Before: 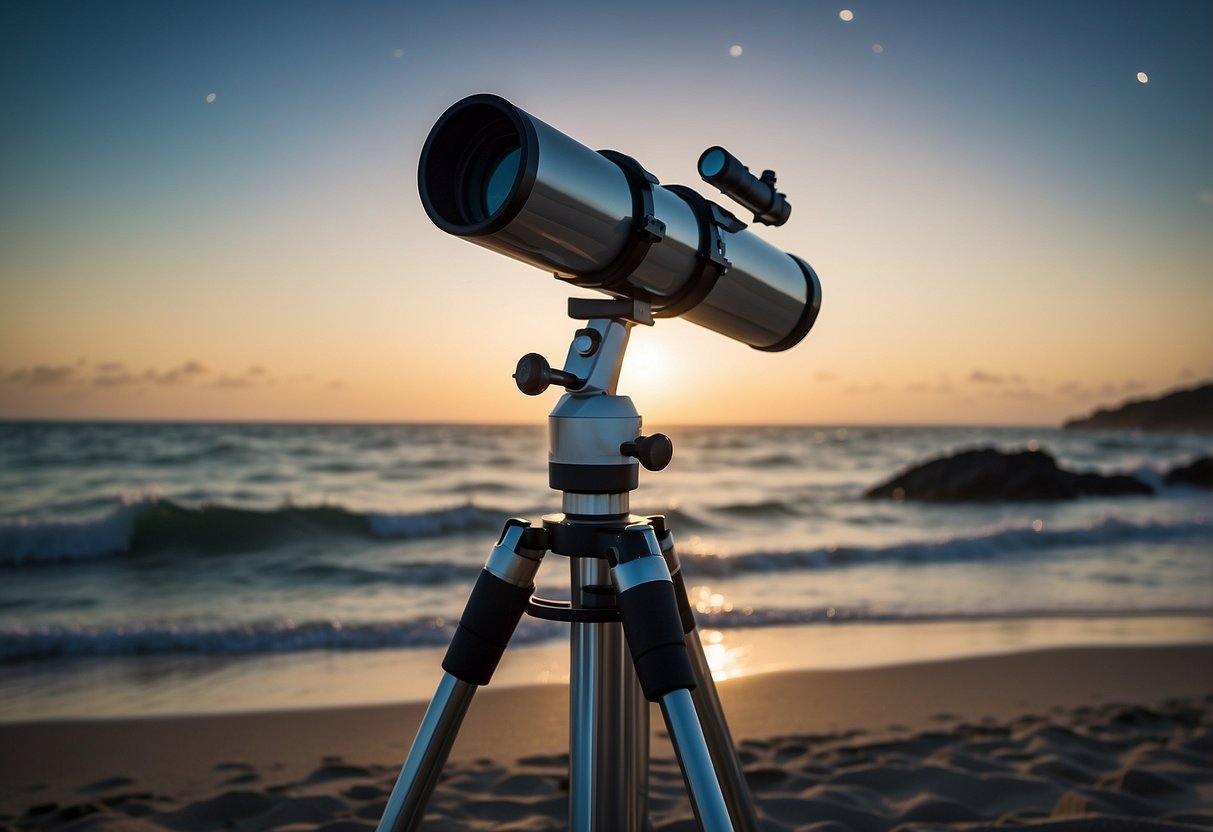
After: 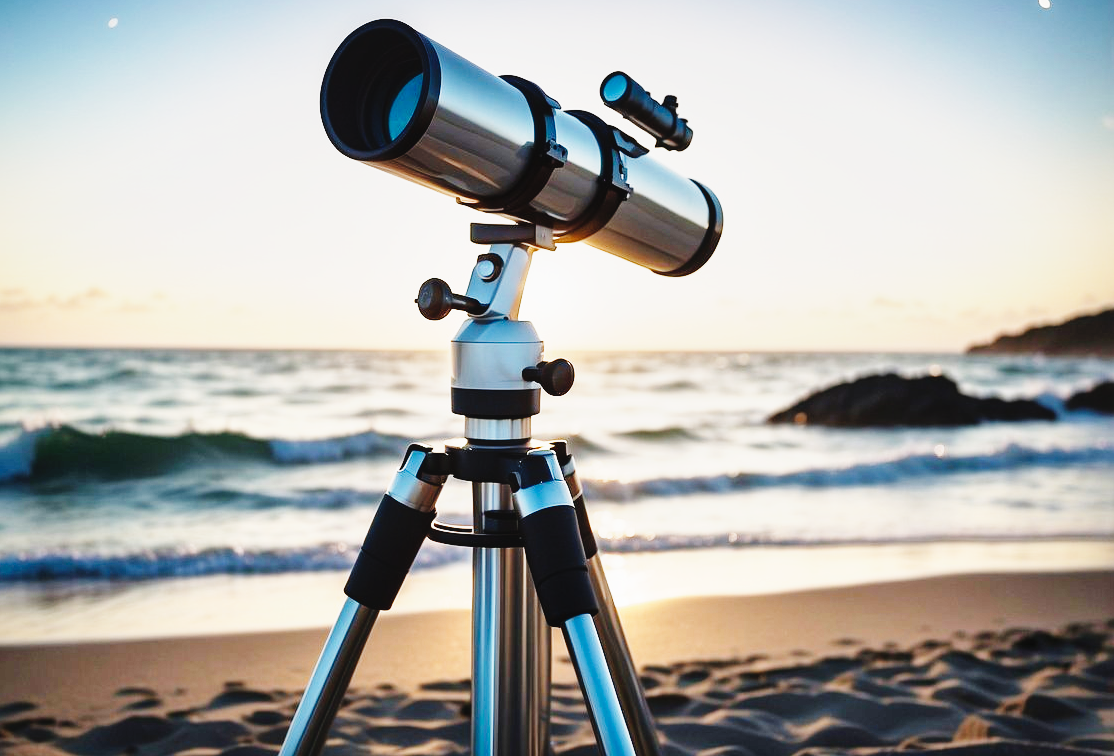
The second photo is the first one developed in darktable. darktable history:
contrast brightness saturation: contrast -0.098, saturation -0.085
local contrast: mode bilateral grid, contrast 21, coarseness 50, detail 140%, midtone range 0.2
crop and rotate: left 8.091%, top 9.081%
base curve: curves: ch0 [(0, 0) (0, 0) (0.002, 0.001) (0.008, 0.003) (0.019, 0.011) (0.037, 0.037) (0.064, 0.11) (0.102, 0.232) (0.152, 0.379) (0.216, 0.524) (0.296, 0.665) (0.394, 0.789) (0.512, 0.881) (0.651, 0.945) (0.813, 0.986) (1, 1)], preserve colors none
exposure: black level correction 0, exposure 1 EV, compensate highlight preservation false
